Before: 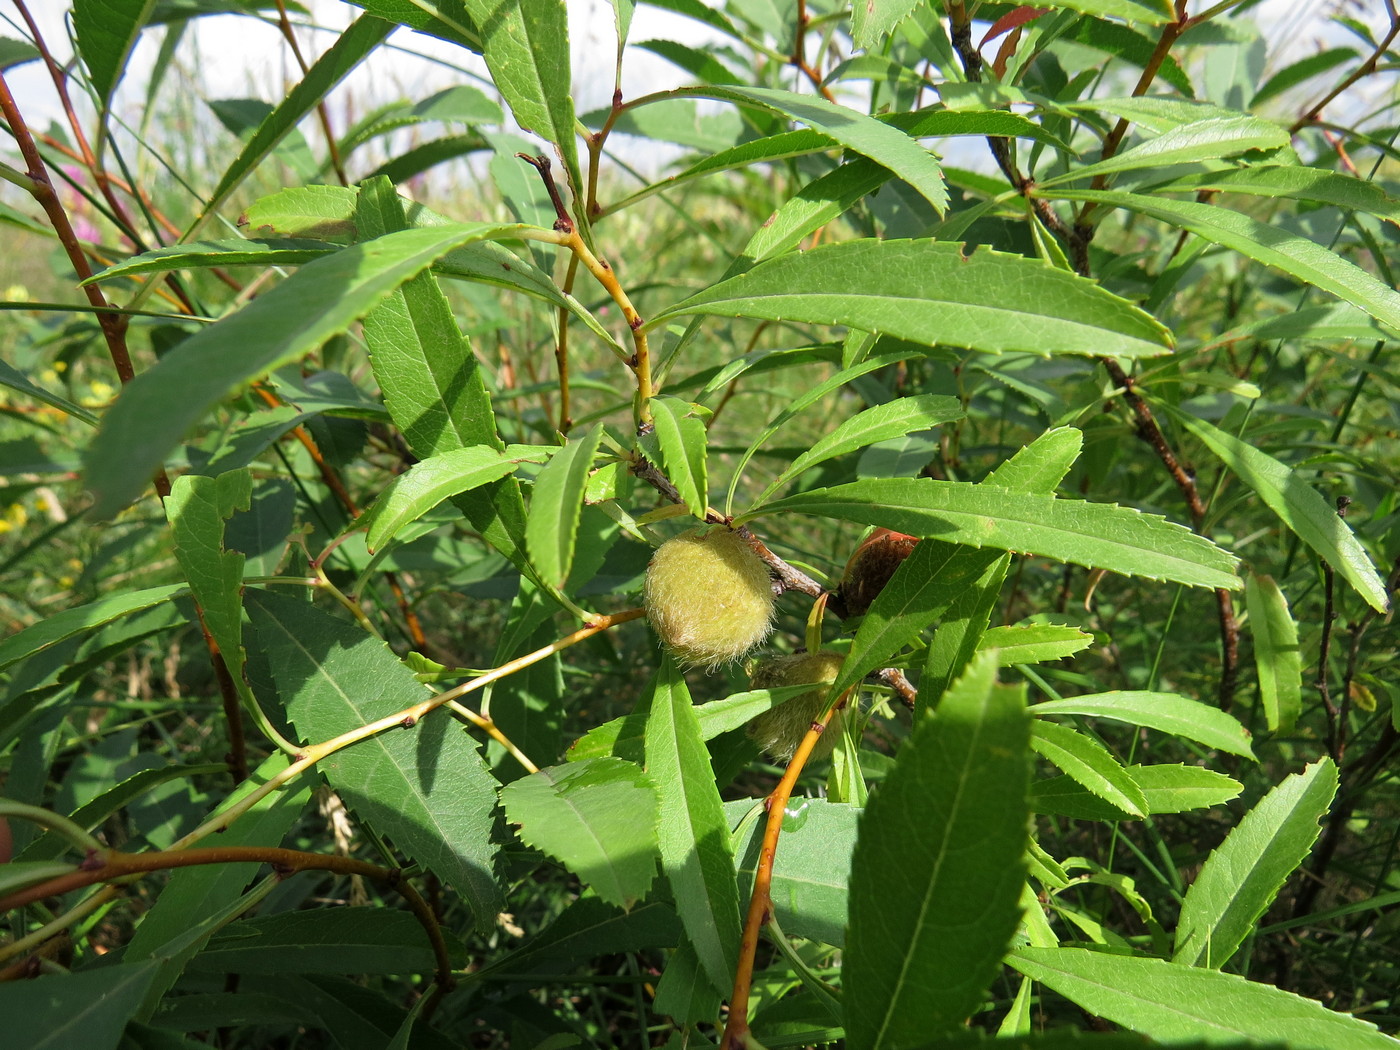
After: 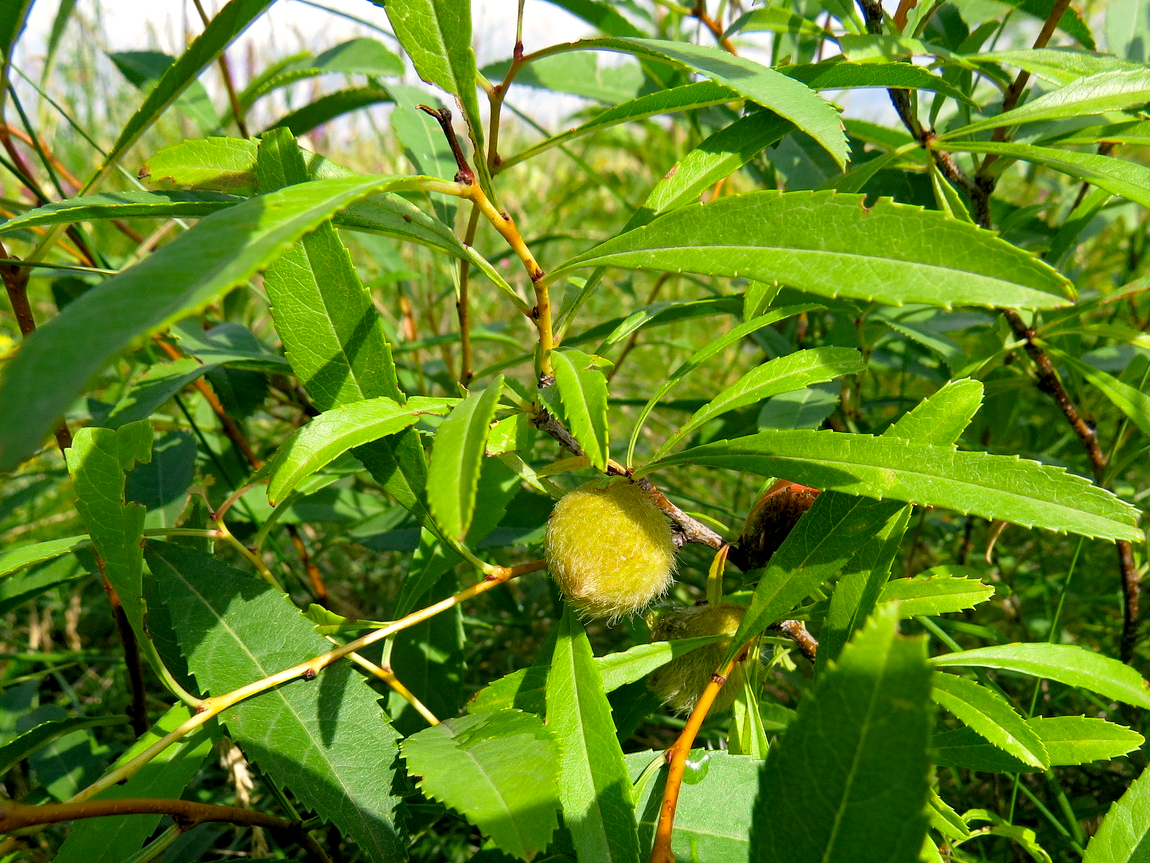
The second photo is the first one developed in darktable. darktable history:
crop and rotate: left 7.196%, top 4.574%, right 10.605%, bottom 13.178%
color balance rgb: shadows lift › chroma 2%, shadows lift › hue 217.2°, power › hue 60°, highlights gain › chroma 1%, highlights gain › hue 69.6°, global offset › luminance -0.5%, perceptual saturation grading › global saturation 15%, global vibrance 15%
exposure: black level correction 0.002, exposure 0.15 EV, compensate highlight preservation false
haze removal: compatibility mode true, adaptive false
rgb levels: preserve colors max RGB
